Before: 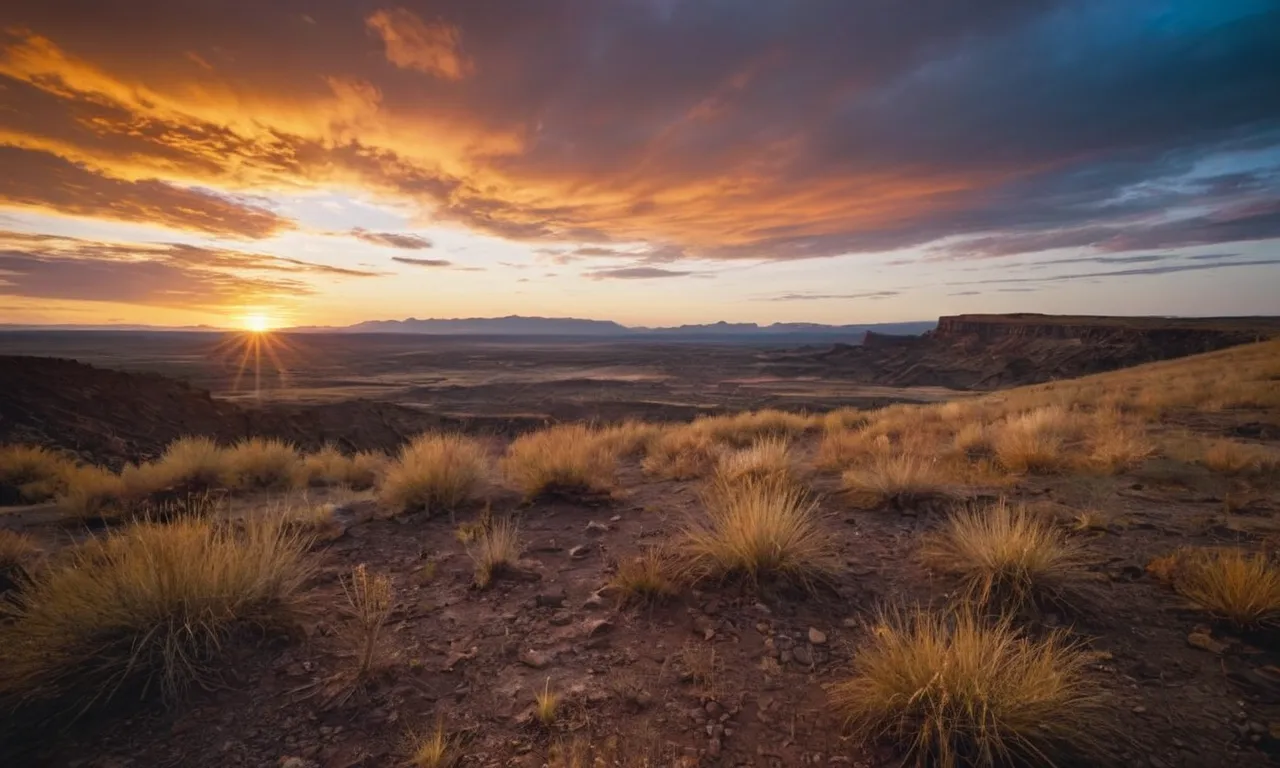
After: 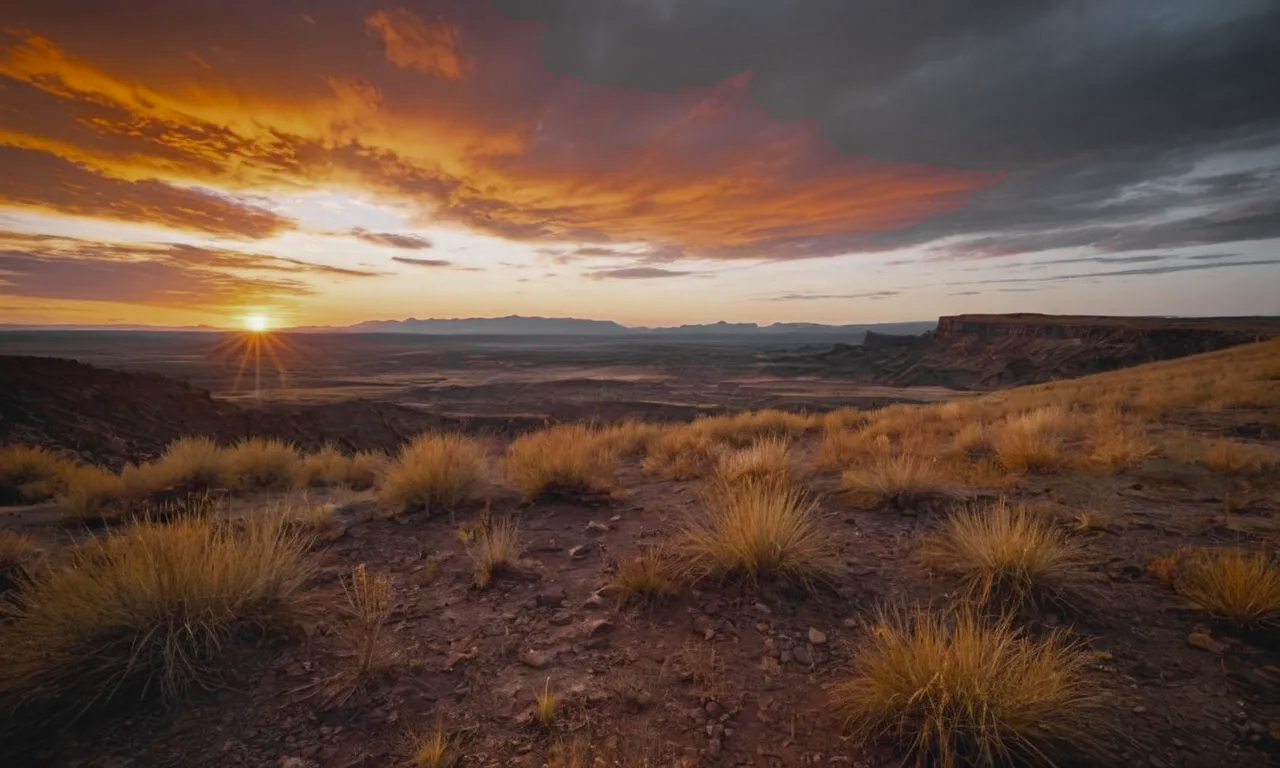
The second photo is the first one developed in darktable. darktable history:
color zones: curves: ch0 [(0.004, 0.388) (0.125, 0.392) (0.25, 0.404) (0.375, 0.5) (0.5, 0.5) (0.625, 0.5) (0.75, 0.5) (0.875, 0.5)]; ch1 [(0, 0.5) (0.125, 0.5) (0.25, 0.5) (0.375, 0.124) (0.524, 0.124) (0.645, 0.128) (0.789, 0.132) (0.914, 0.096) (0.998, 0.068)]
